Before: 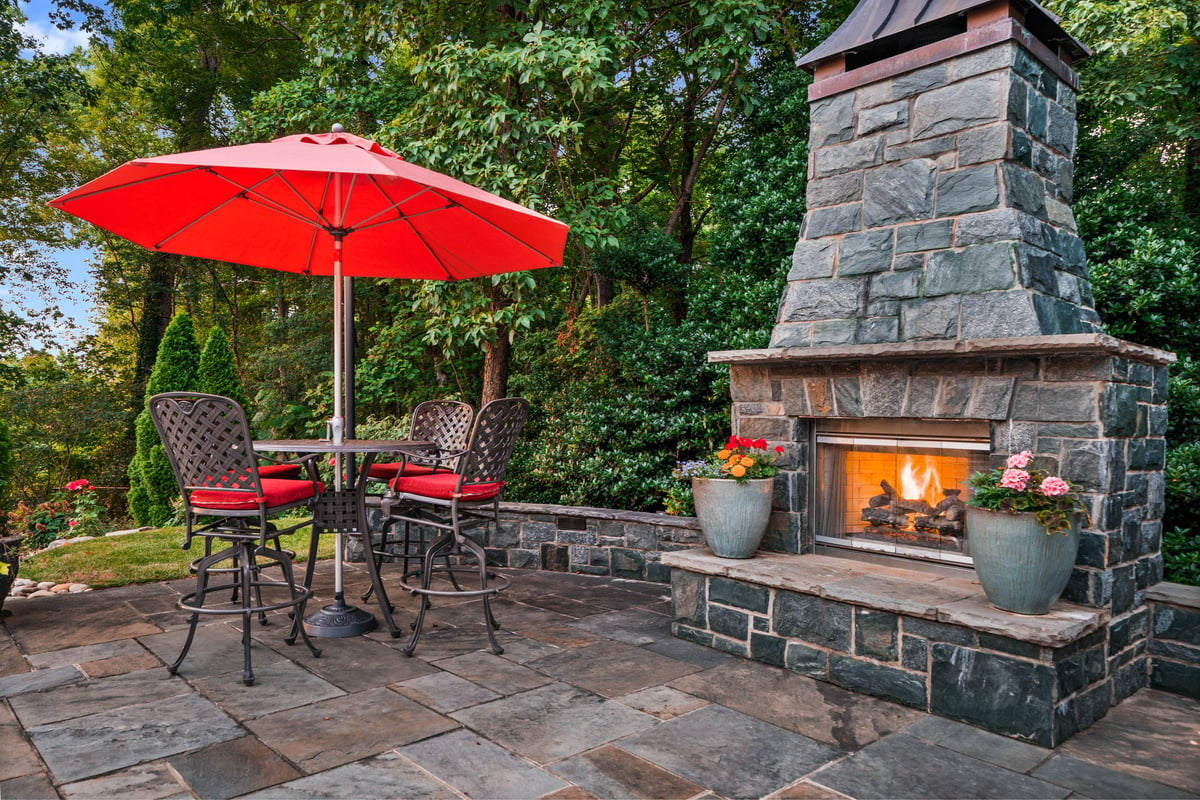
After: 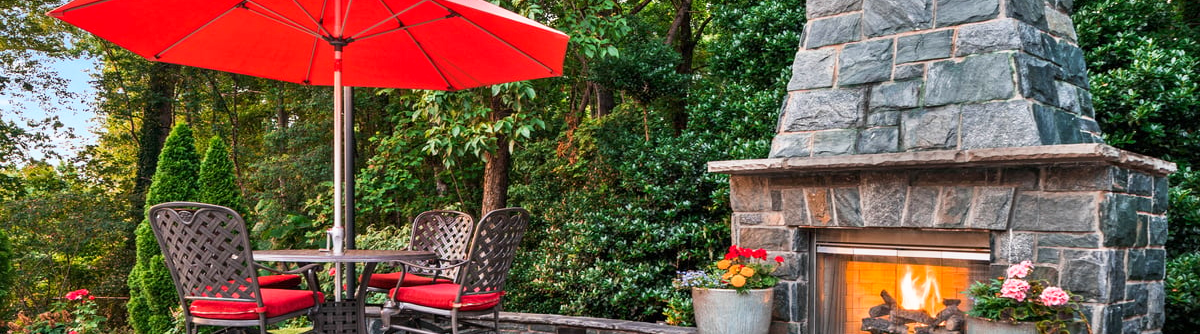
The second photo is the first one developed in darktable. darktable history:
crop and rotate: top 23.84%, bottom 34.294%
base curve: curves: ch0 [(0, 0) (0.688, 0.865) (1, 1)], preserve colors none
